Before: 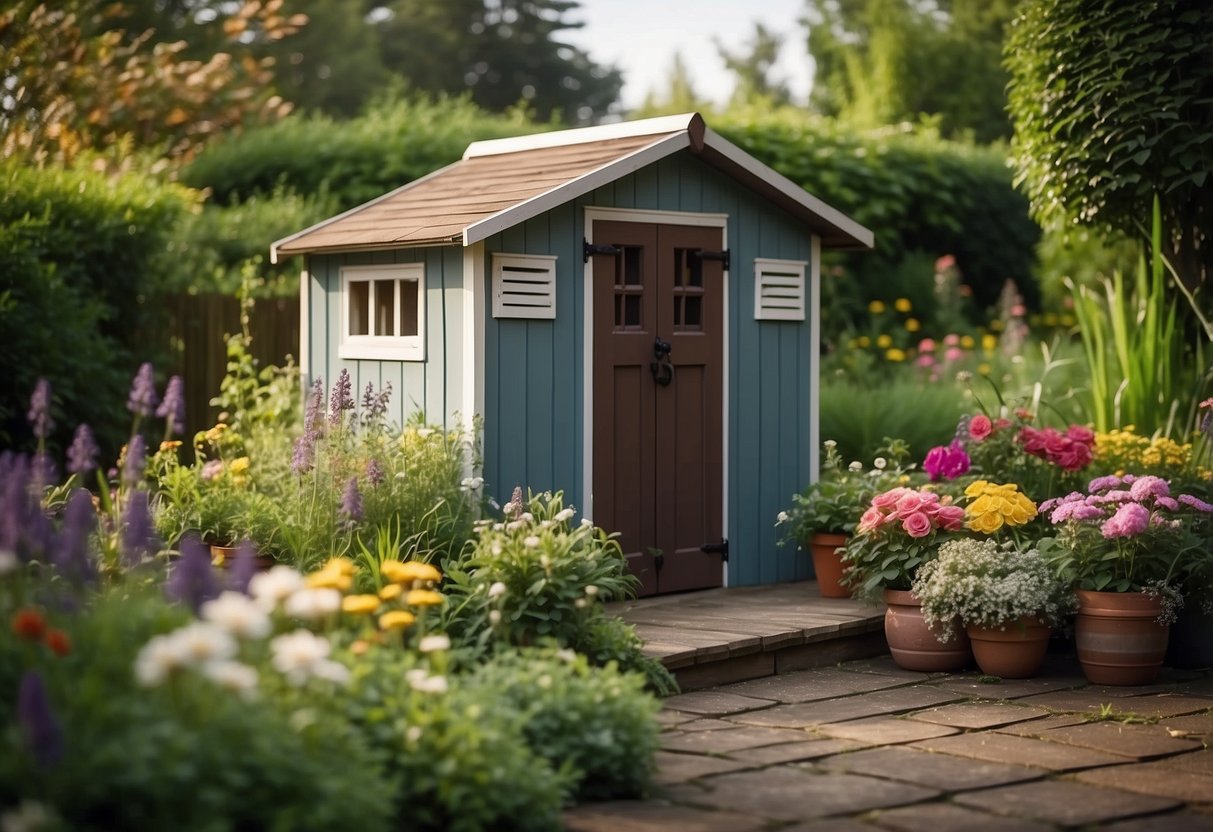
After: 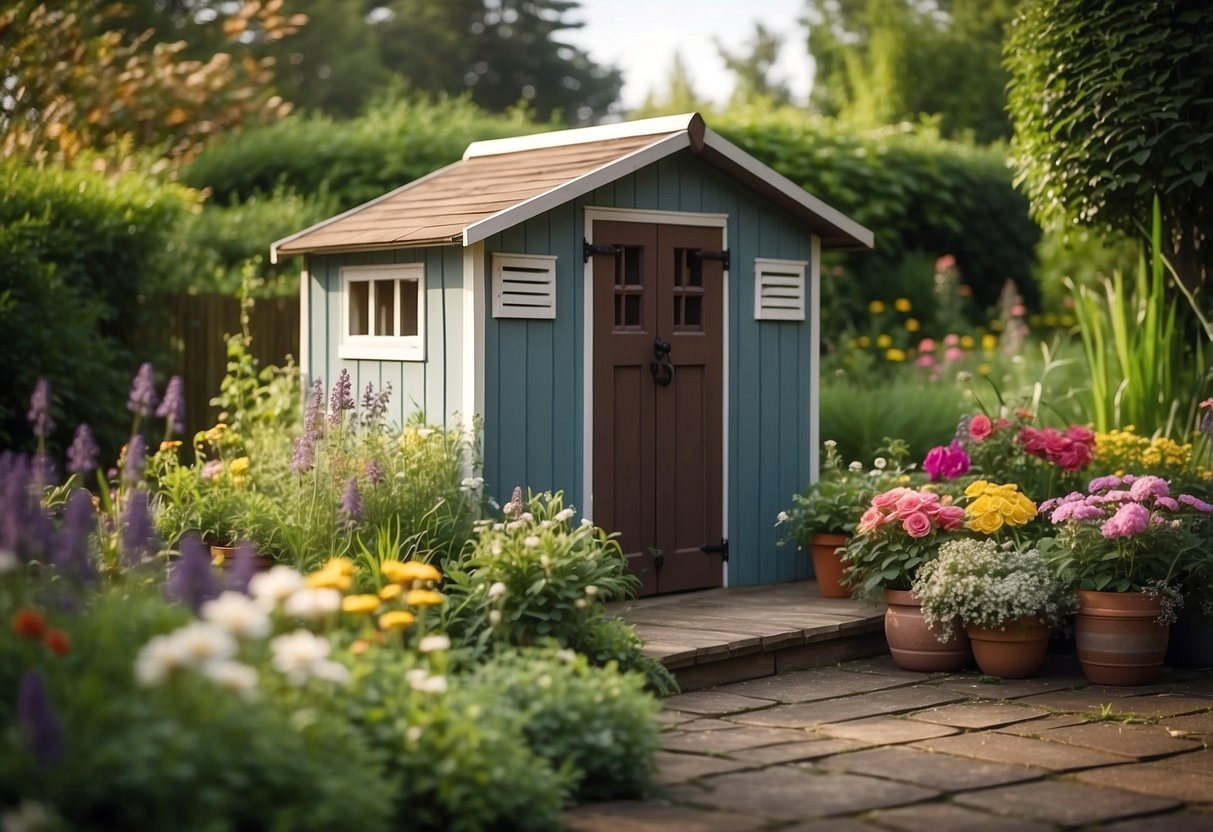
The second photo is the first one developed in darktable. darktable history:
exposure: exposure 0.131 EV, compensate highlight preservation false
contrast equalizer: octaves 7, y [[0.5, 0.488, 0.462, 0.461, 0.491, 0.5], [0.5 ×6], [0.5 ×6], [0 ×6], [0 ×6]], mix 0.299
